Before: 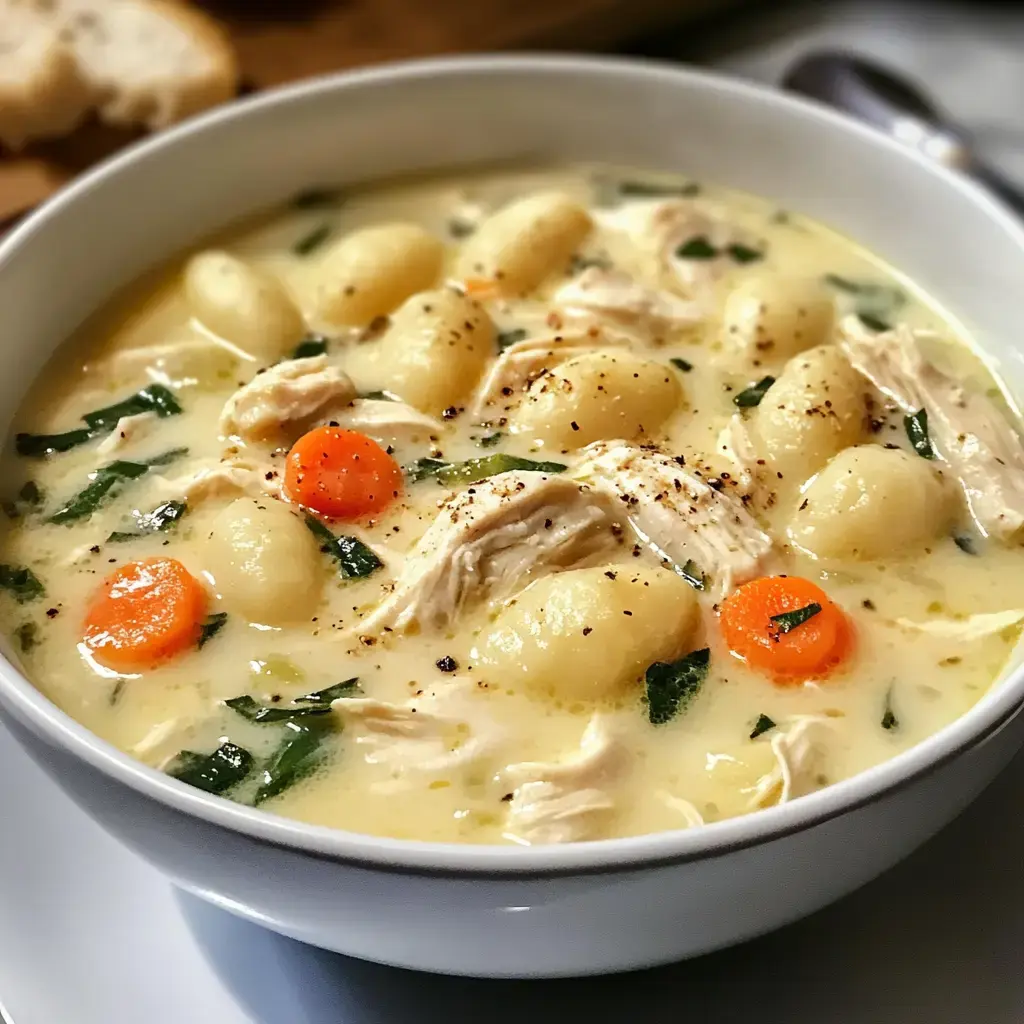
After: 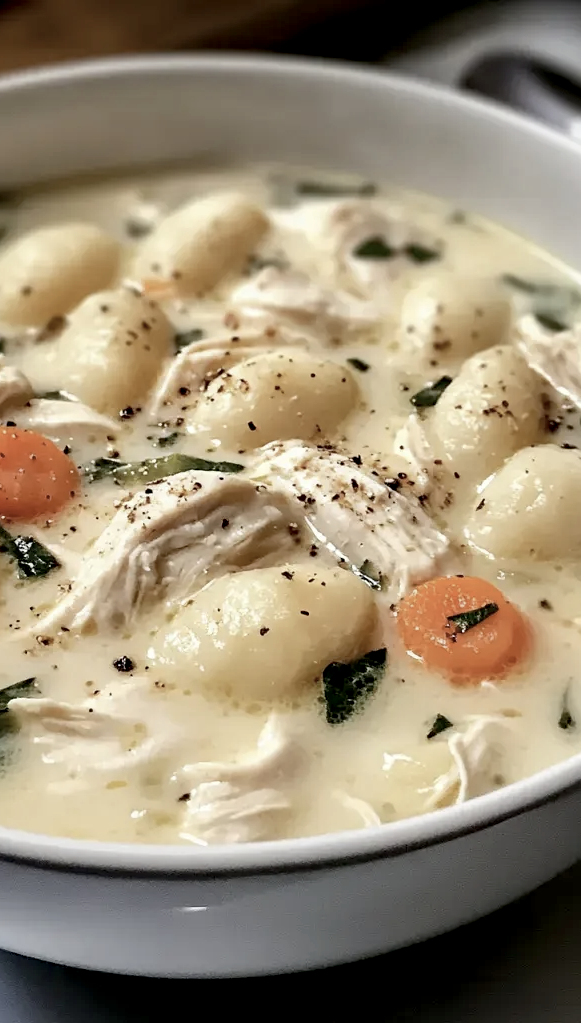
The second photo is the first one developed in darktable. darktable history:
color correction: highlights b* 0.063, saturation 0.544
exposure: black level correction 0.009, exposure 0.016 EV, compensate highlight preservation false
crop: left 31.581%, top 0.013%, right 11.675%
